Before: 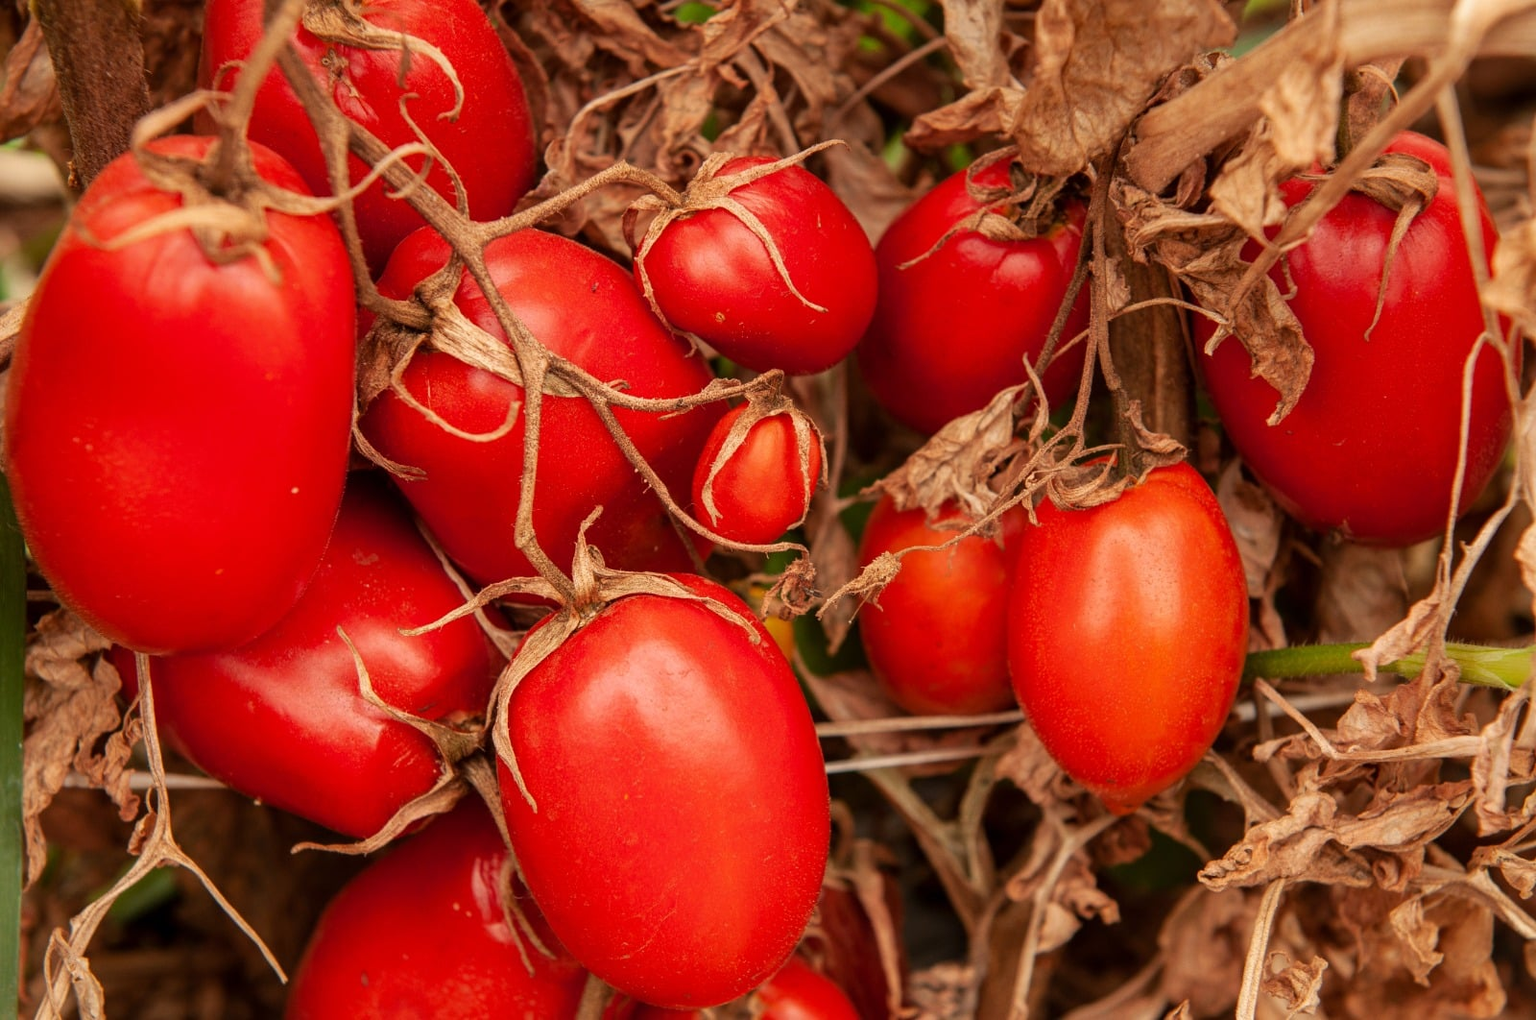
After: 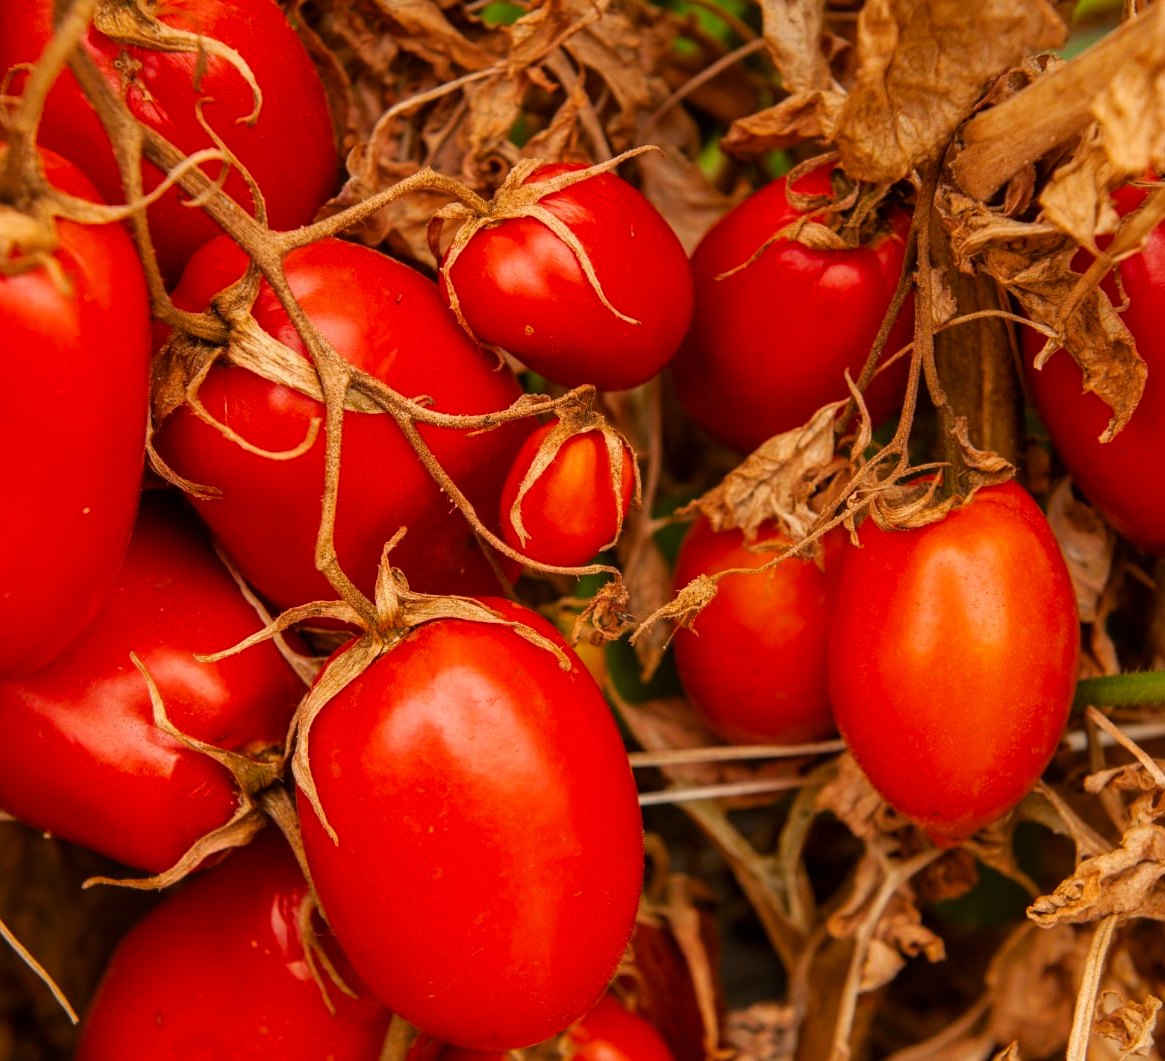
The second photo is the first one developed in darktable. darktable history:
color balance rgb: perceptual saturation grading › global saturation 30.07%
crop: left 13.862%, top 0%, right 13.288%
